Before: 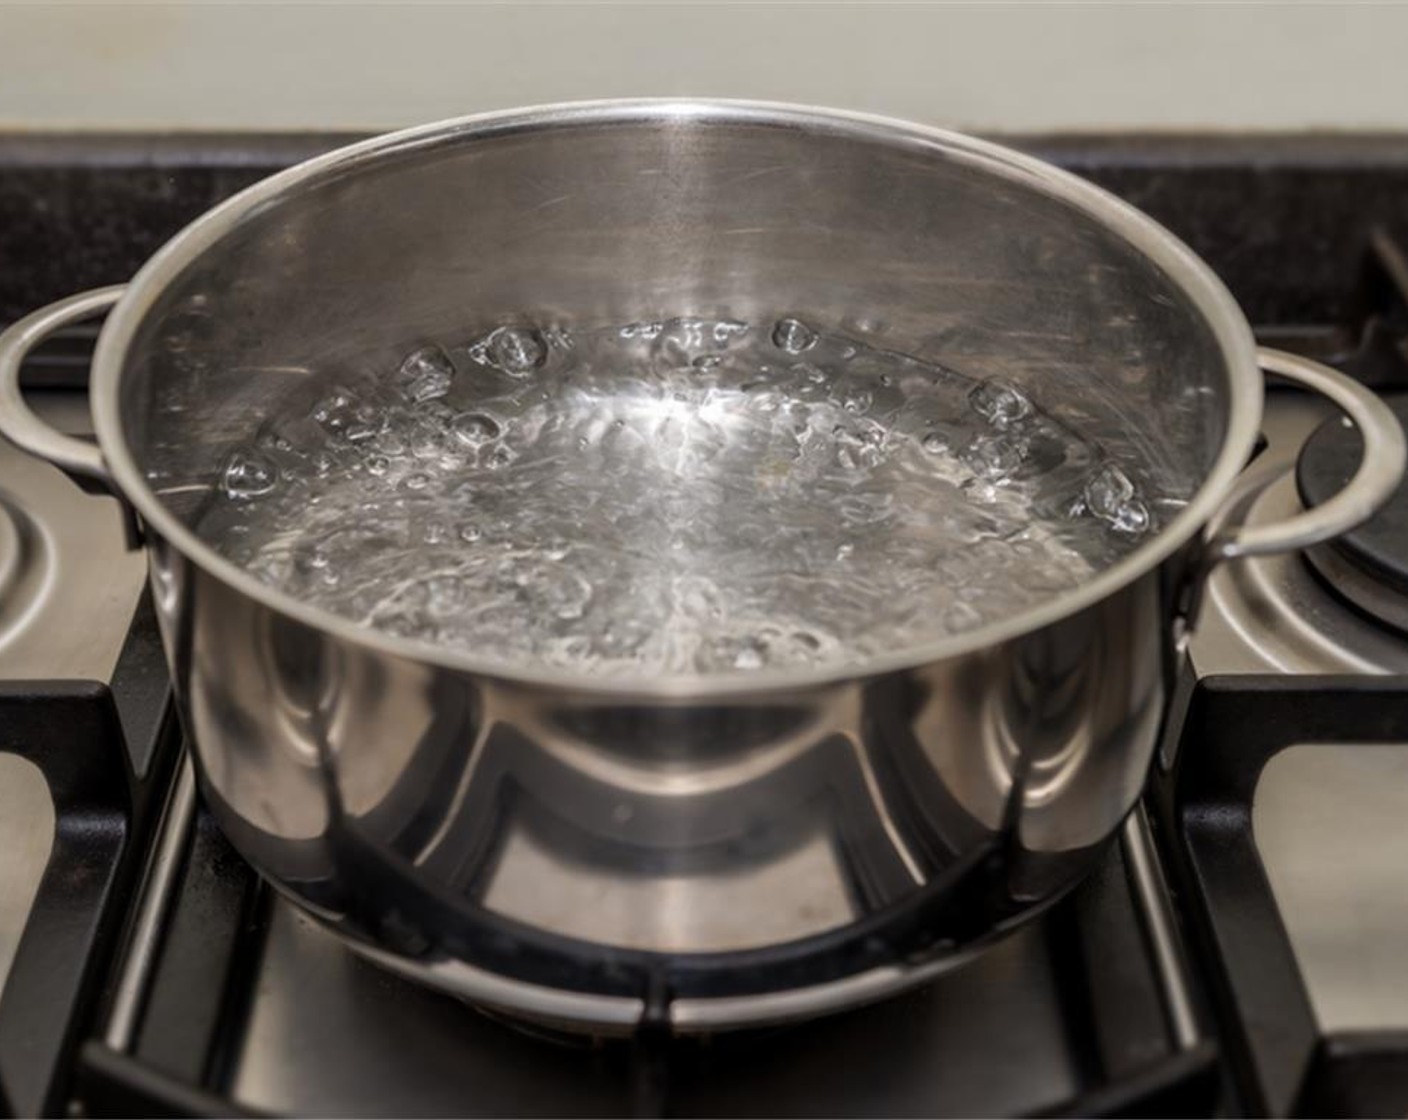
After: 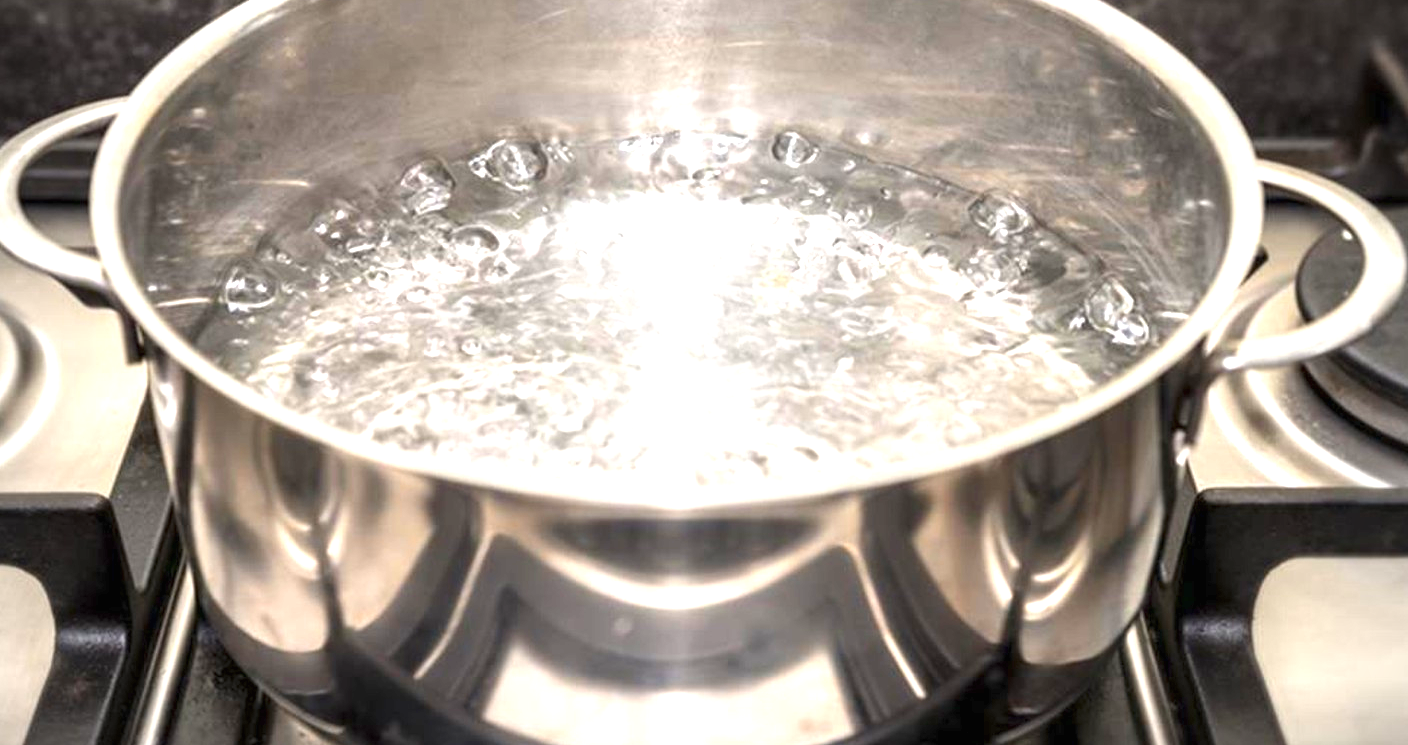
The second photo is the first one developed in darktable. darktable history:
crop: top 16.711%, bottom 16.771%
vignetting: on, module defaults
exposure: black level correction 0, exposure 1.911 EV, compensate exposure bias true, compensate highlight preservation false
